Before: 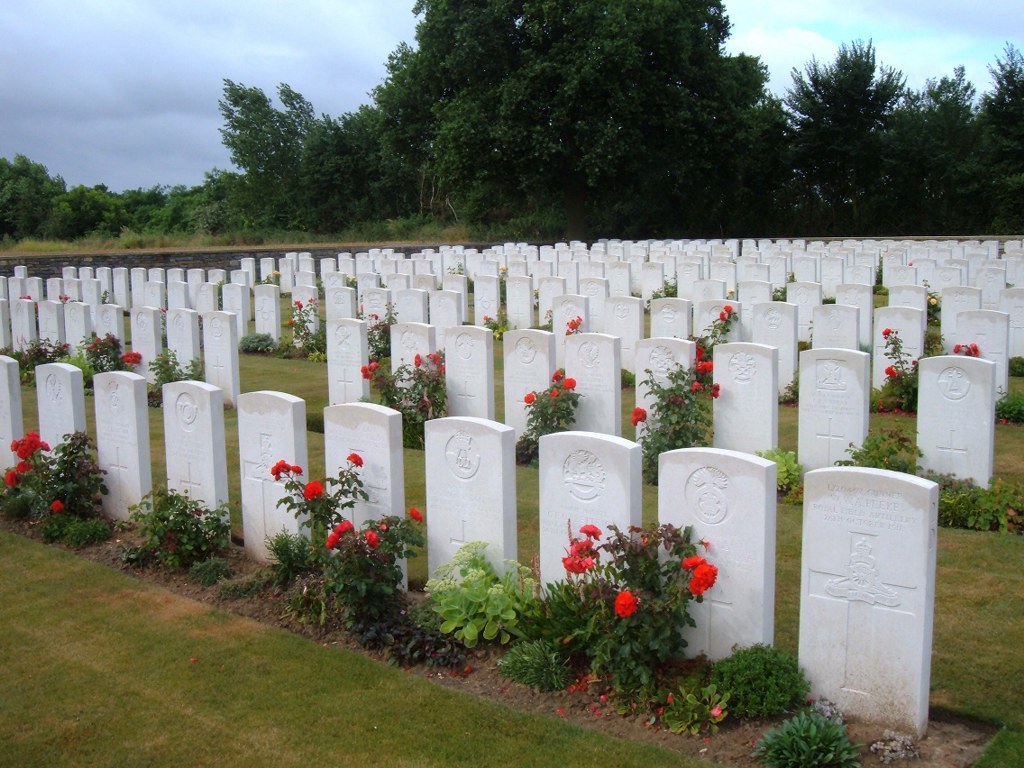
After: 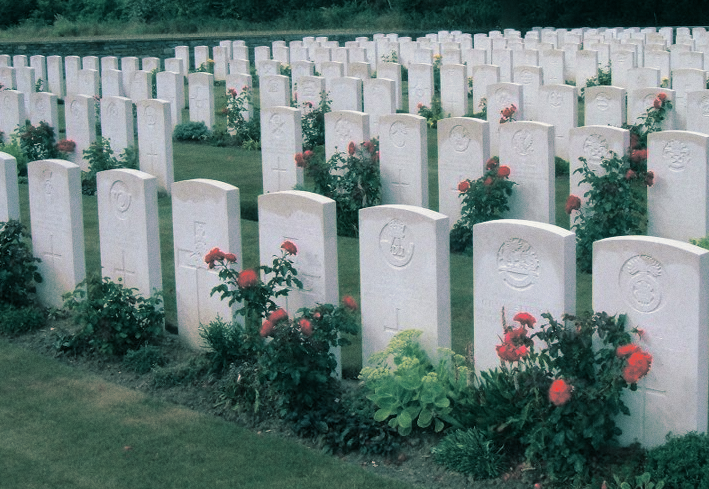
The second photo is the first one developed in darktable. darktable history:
crop: left 6.488%, top 27.668%, right 24.183%, bottom 8.656%
split-toning: shadows › hue 186.43°, highlights › hue 49.29°, compress 30.29%
shadows and highlights: white point adjustment -3.64, highlights -63.34, highlights color adjustment 42%, soften with gaussian
grain: coarseness 0.09 ISO, strength 16.61%
